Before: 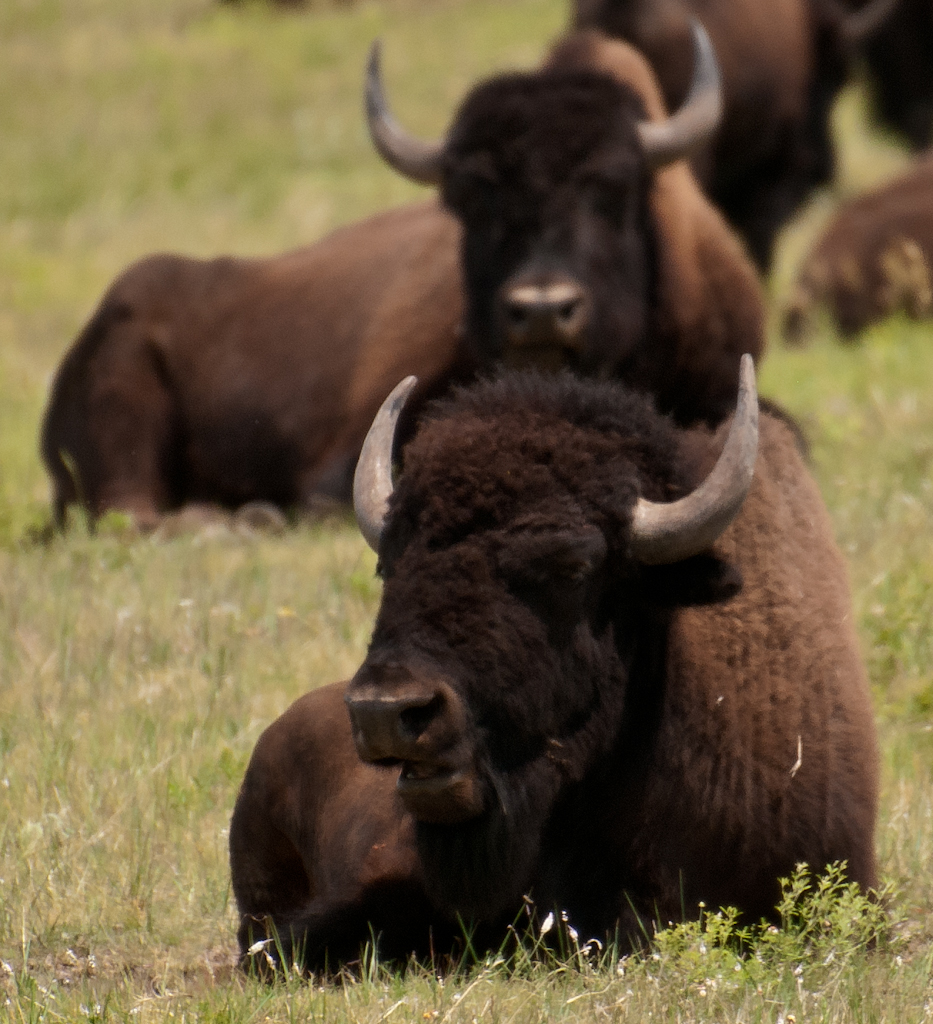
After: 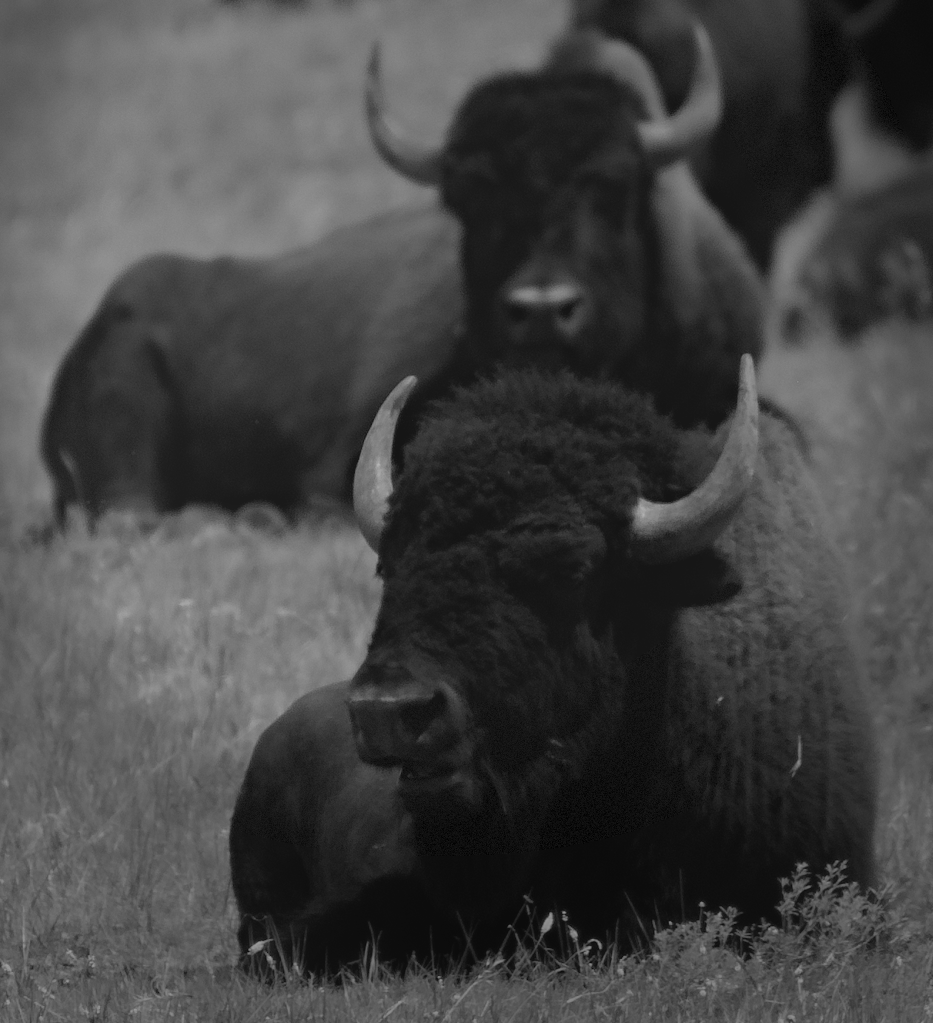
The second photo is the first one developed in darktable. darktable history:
crop: bottom 0.071%
vignetting: fall-off start 68.33%, fall-off radius 30%, saturation 0.042, center (-0.066, -0.311), width/height ratio 0.992, shape 0.85, dithering 8-bit output
color calibration: output gray [0.28, 0.41, 0.31, 0], gray › normalize channels true, illuminant same as pipeline (D50), adaptation XYZ, x 0.346, y 0.359, gamut compression 0
haze removal: strength 0.29, distance 0.25, compatibility mode true, adaptive false
white balance: red 0.988, blue 1.017
local contrast: detail 69%
